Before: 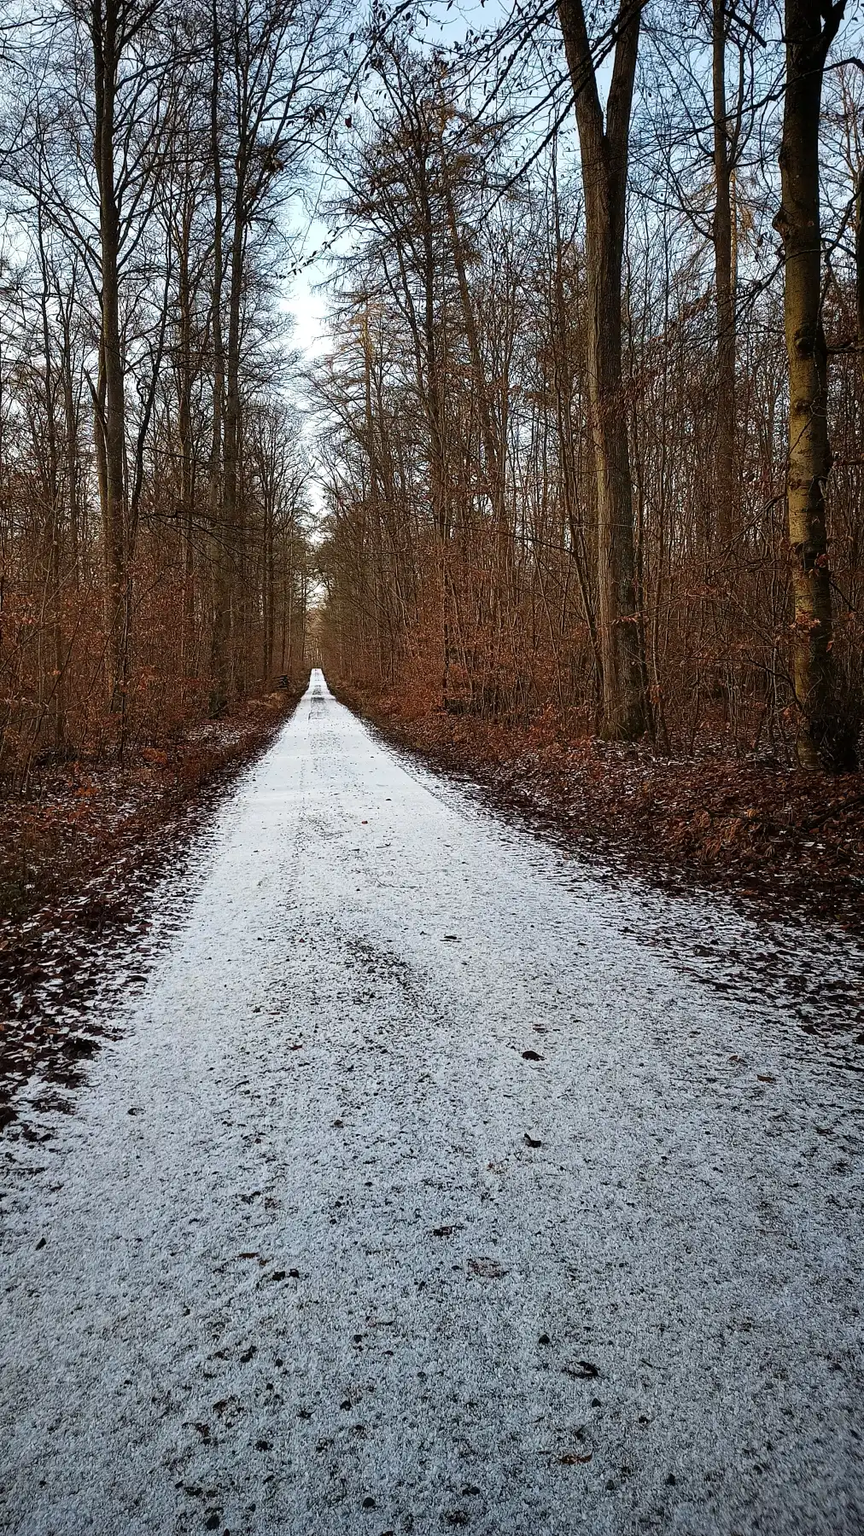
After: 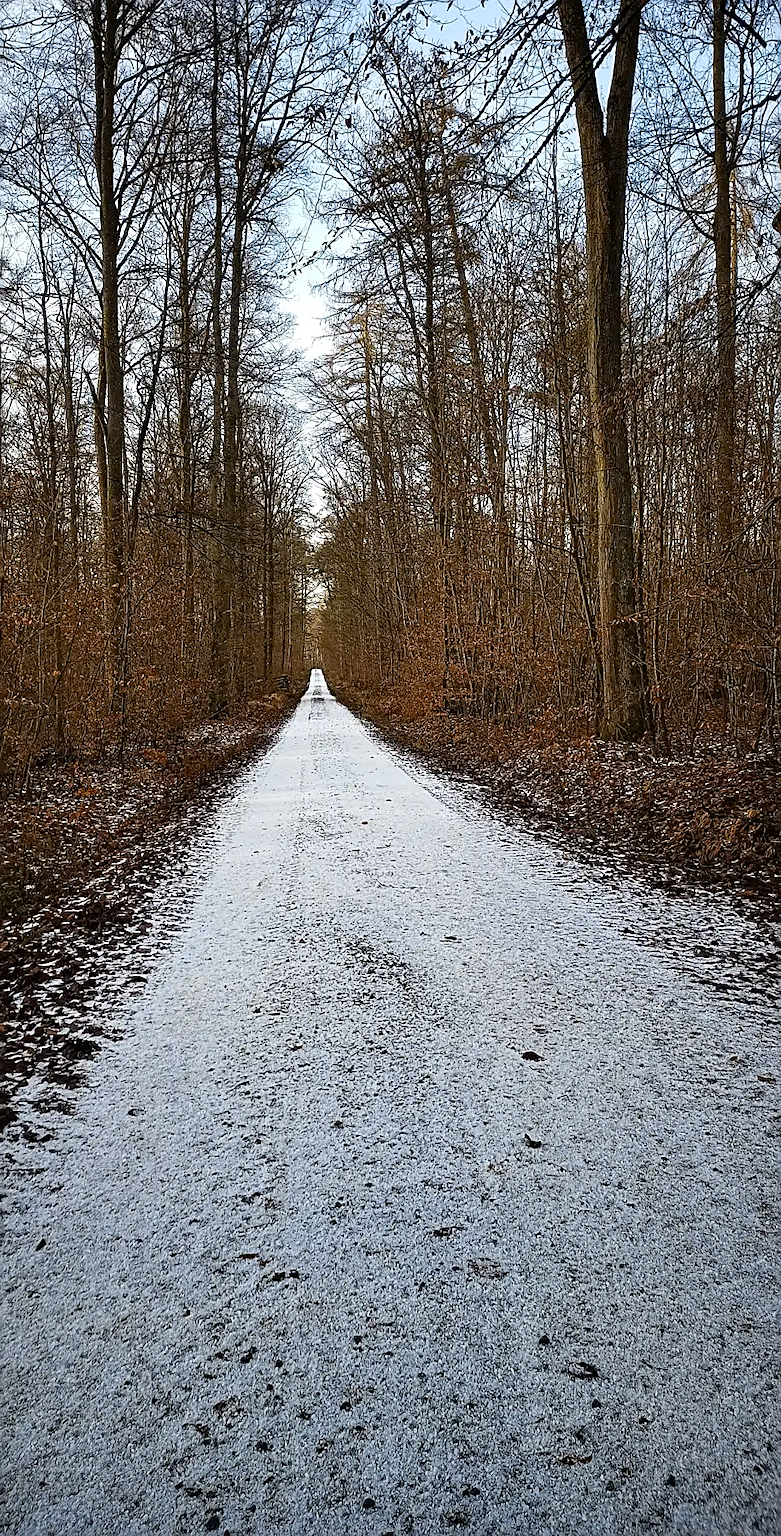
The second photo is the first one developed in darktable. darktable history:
color contrast: green-magenta contrast 0.85, blue-yellow contrast 1.25, unbound 0
crop: right 9.509%, bottom 0.031%
sharpen: on, module defaults
